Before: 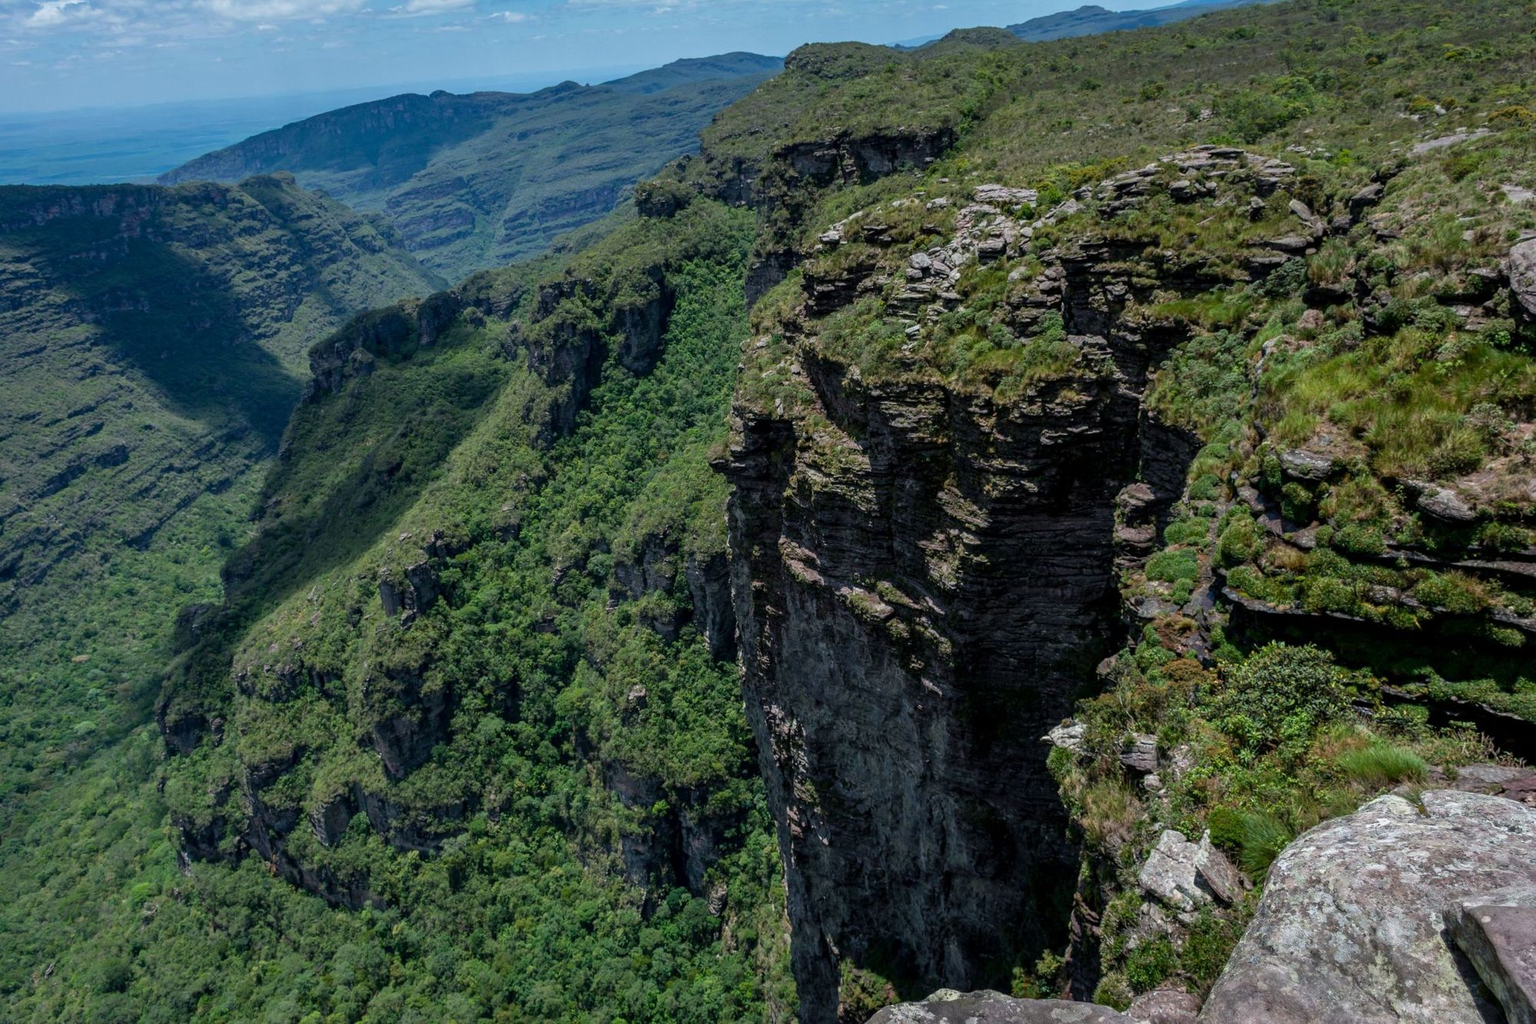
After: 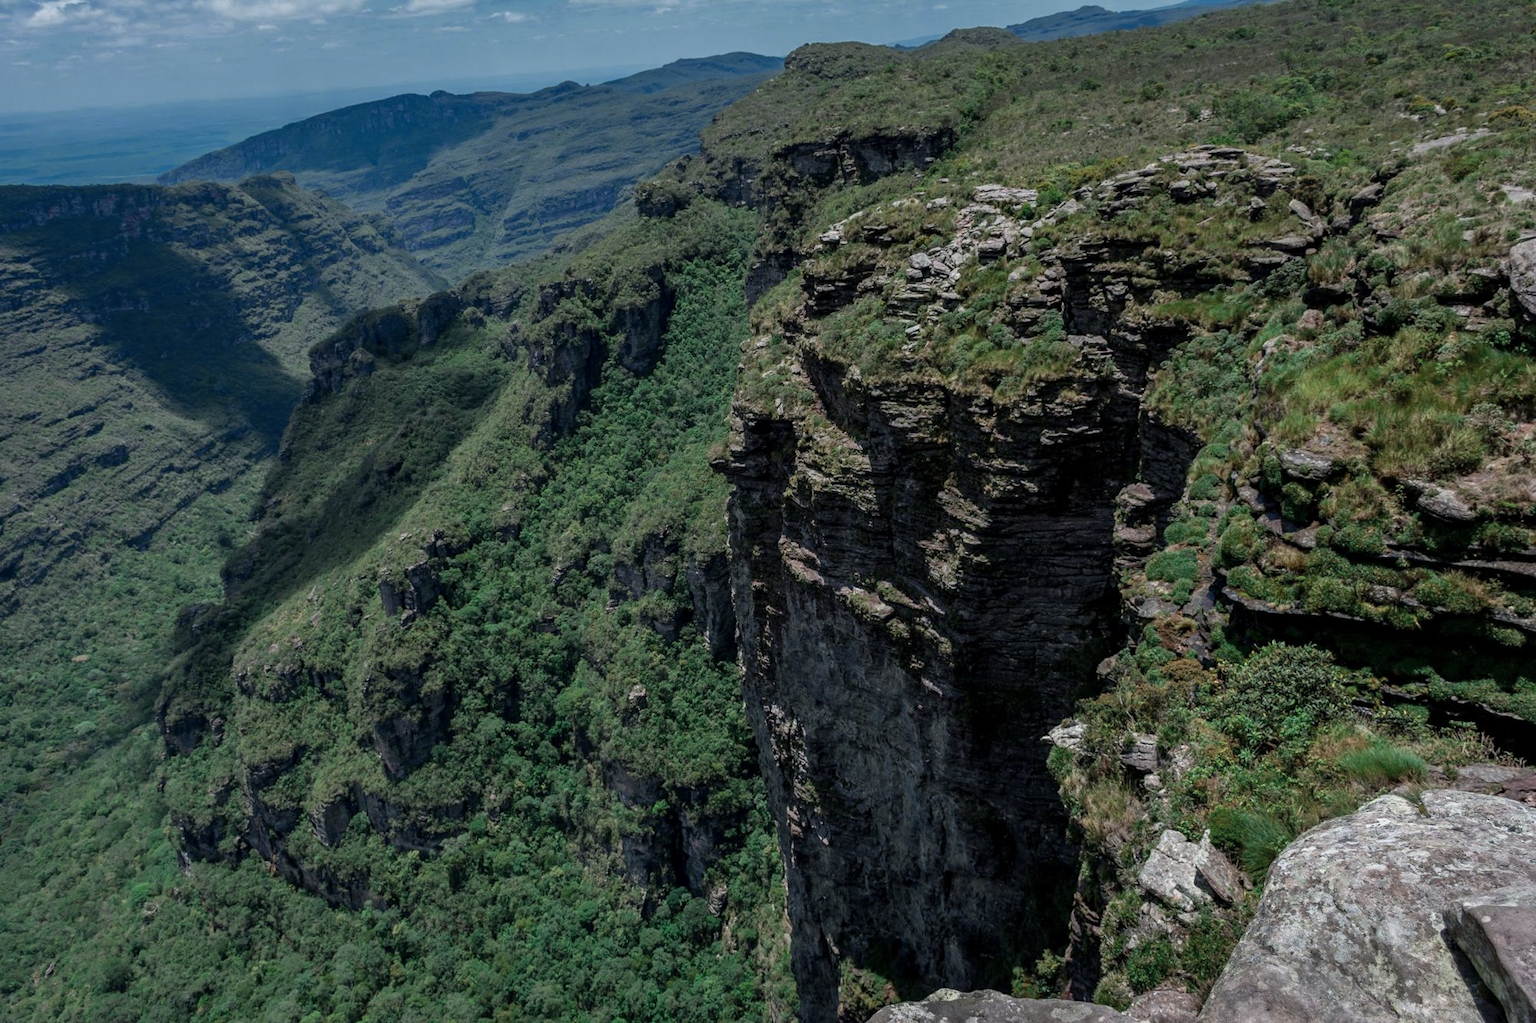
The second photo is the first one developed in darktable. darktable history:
local contrast: mode bilateral grid, contrast 19, coarseness 50, detail 103%, midtone range 0.2
color zones: curves: ch0 [(0, 0.5) (0.125, 0.4) (0.25, 0.5) (0.375, 0.4) (0.5, 0.4) (0.625, 0.35) (0.75, 0.35) (0.875, 0.5)]; ch1 [(0, 0.35) (0.125, 0.45) (0.25, 0.35) (0.375, 0.35) (0.5, 0.35) (0.625, 0.35) (0.75, 0.45) (0.875, 0.35)]; ch2 [(0, 0.6) (0.125, 0.5) (0.25, 0.5) (0.375, 0.6) (0.5, 0.6) (0.625, 0.5) (0.75, 0.5) (0.875, 0.5)]
